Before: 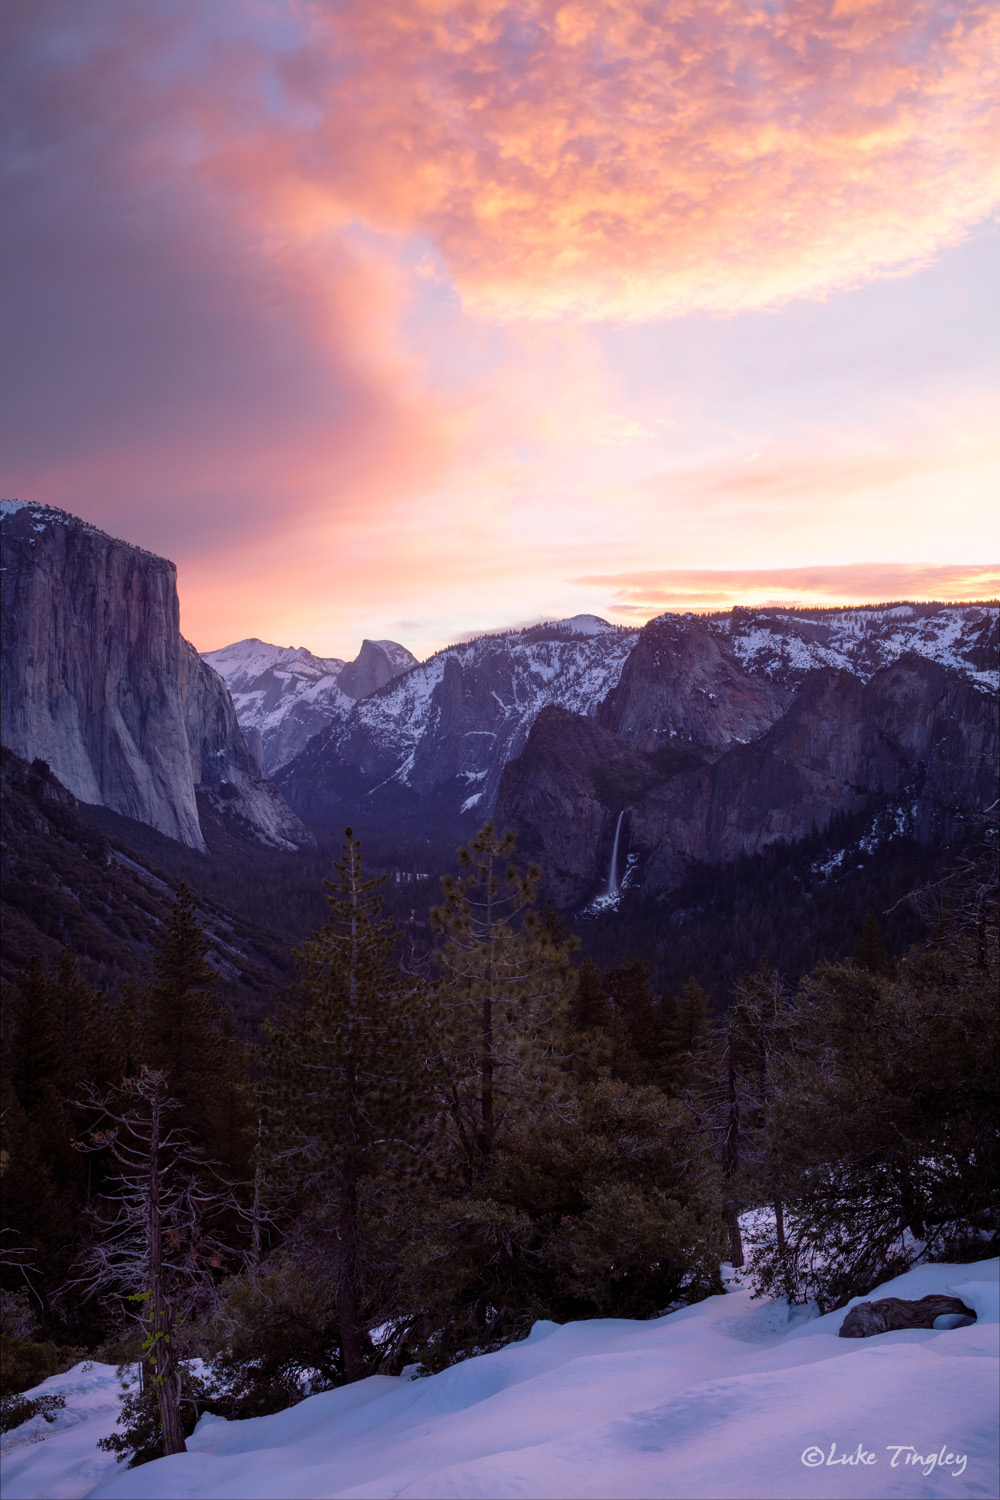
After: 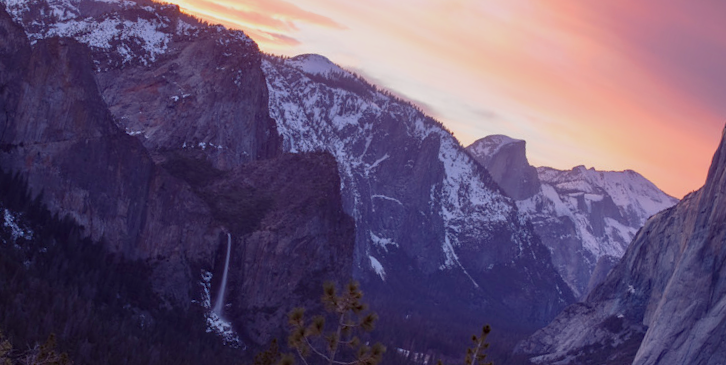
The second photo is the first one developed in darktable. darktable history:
crop and rotate: angle 16.12°, top 30.835%, bottom 35.653%
haze removal: compatibility mode true, adaptive false
color balance rgb: perceptual saturation grading › global saturation -0.31%, global vibrance -8%, contrast -13%, saturation formula JzAzBz (2021)
